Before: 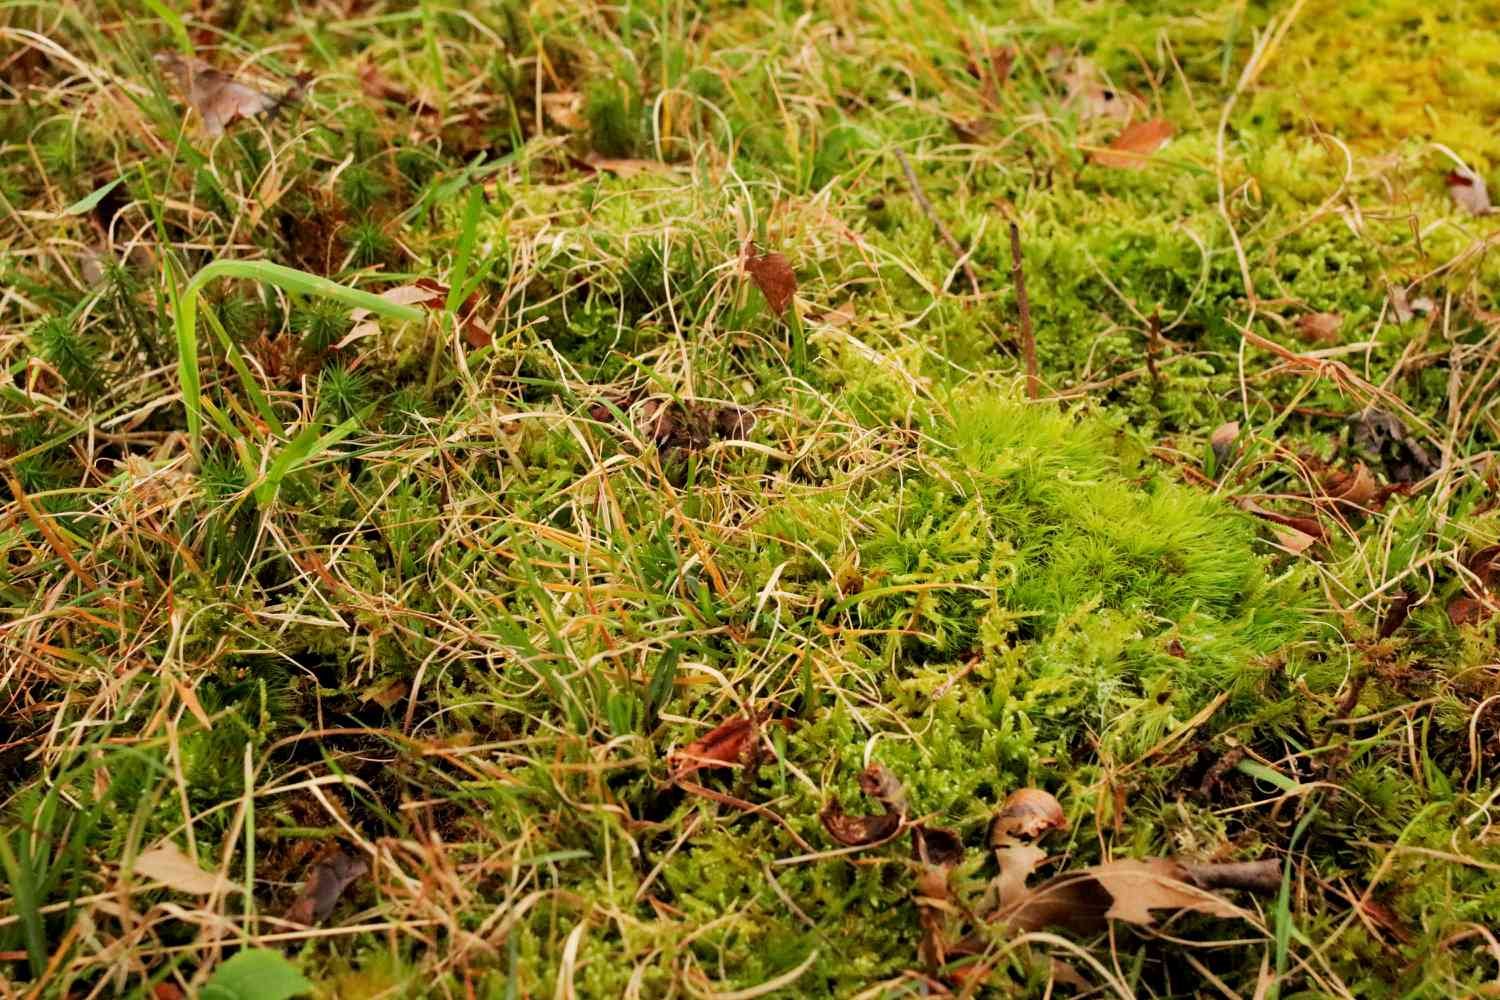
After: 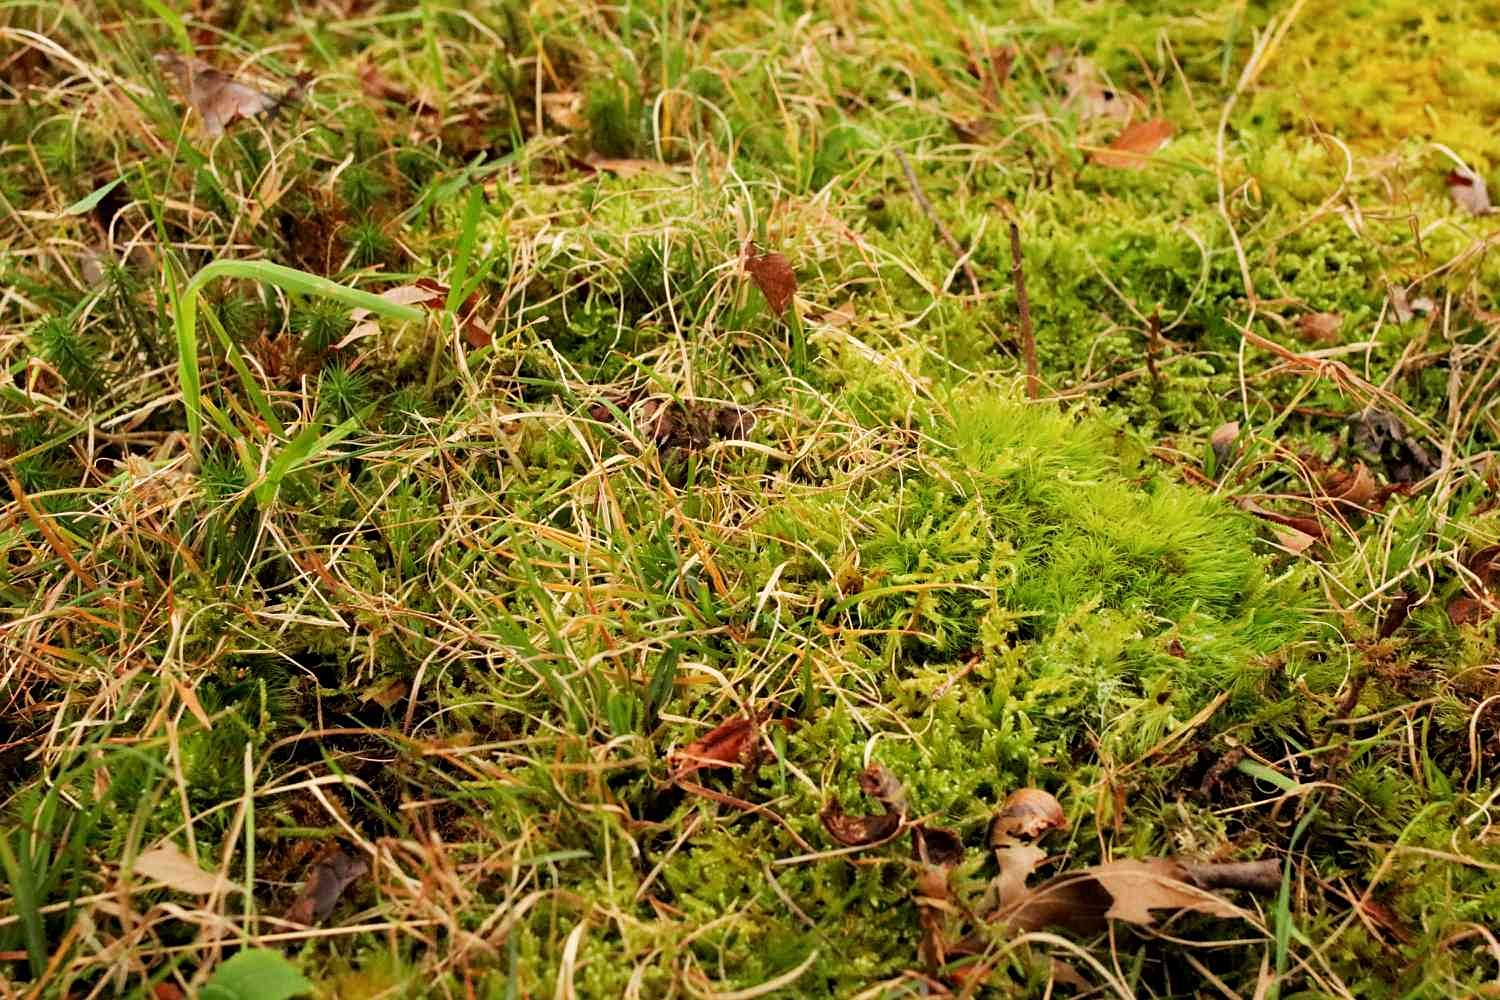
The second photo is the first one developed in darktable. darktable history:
sharpen: radius 1.292, amount 0.298, threshold 0.027
shadows and highlights: shadows 0.726, highlights 40.11
